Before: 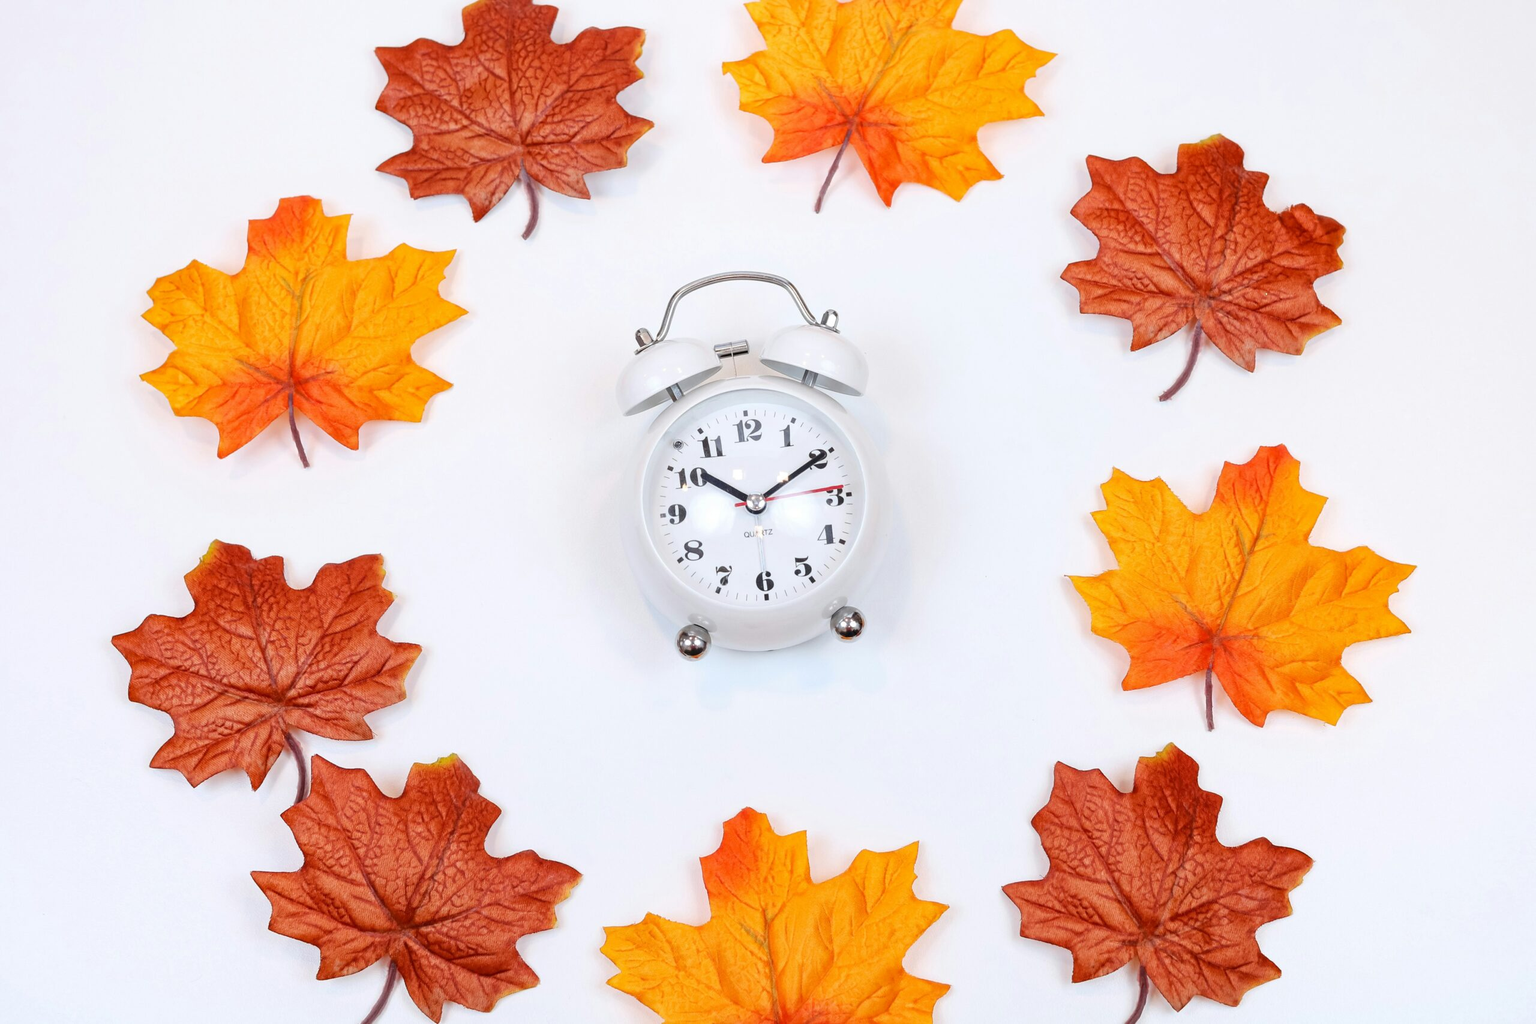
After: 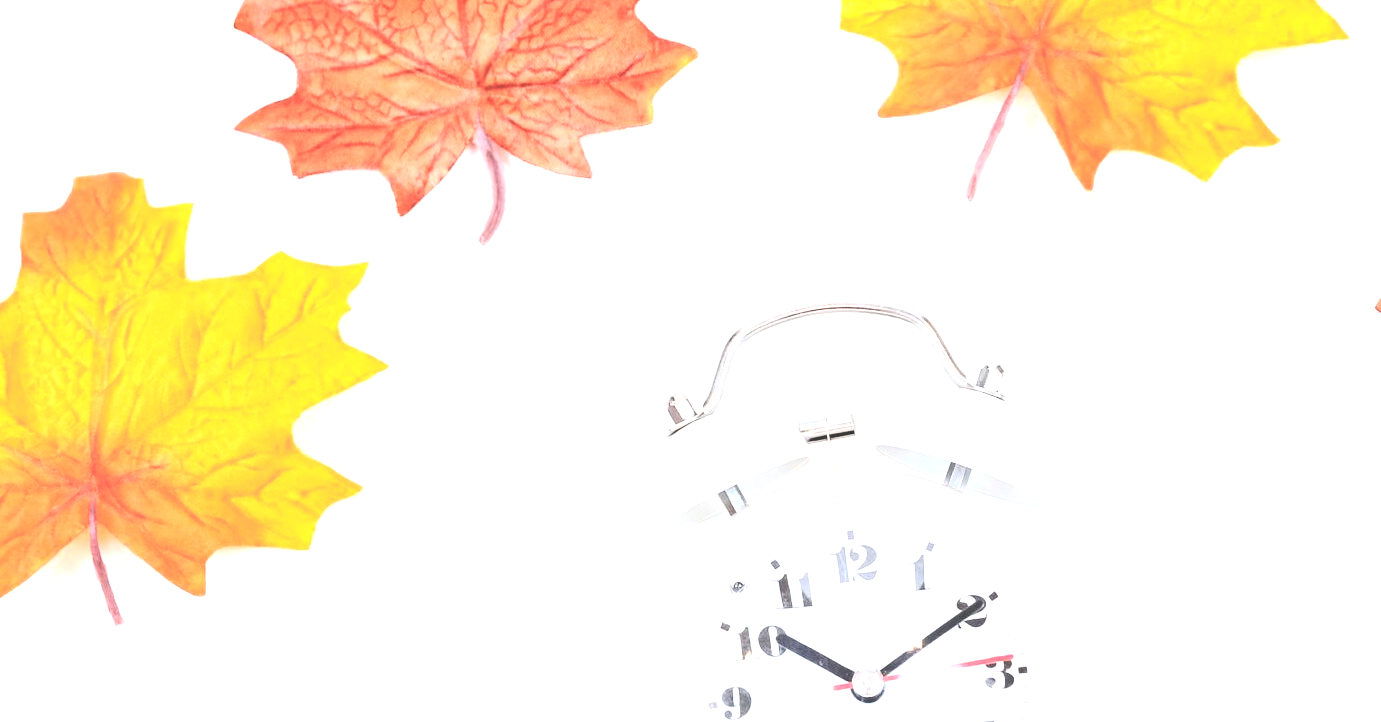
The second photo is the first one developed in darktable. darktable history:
tone equalizer: smoothing diameter 24.93%, edges refinement/feathering 13, preserve details guided filter
contrast brightness saturation: contrast 0.275
crop: left 15.316%, top 9.068%, right 30.707%, bottom 48.633%
exposure: black level correction -0.023, exposure 1.395 EV, compensate highlight preservation false
